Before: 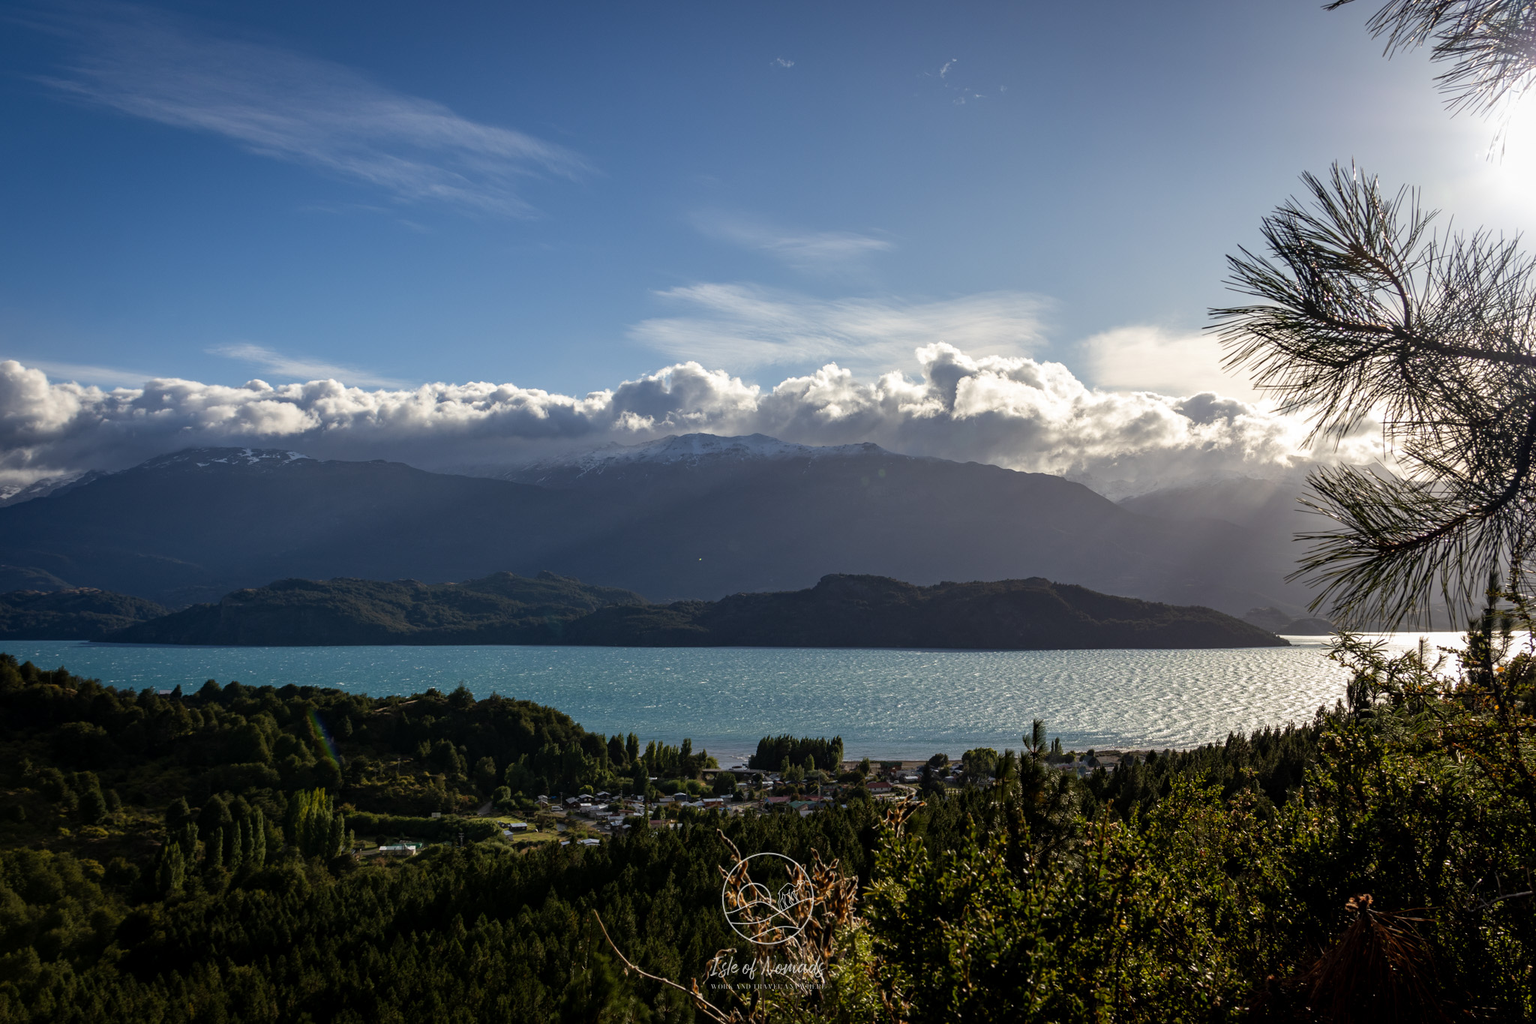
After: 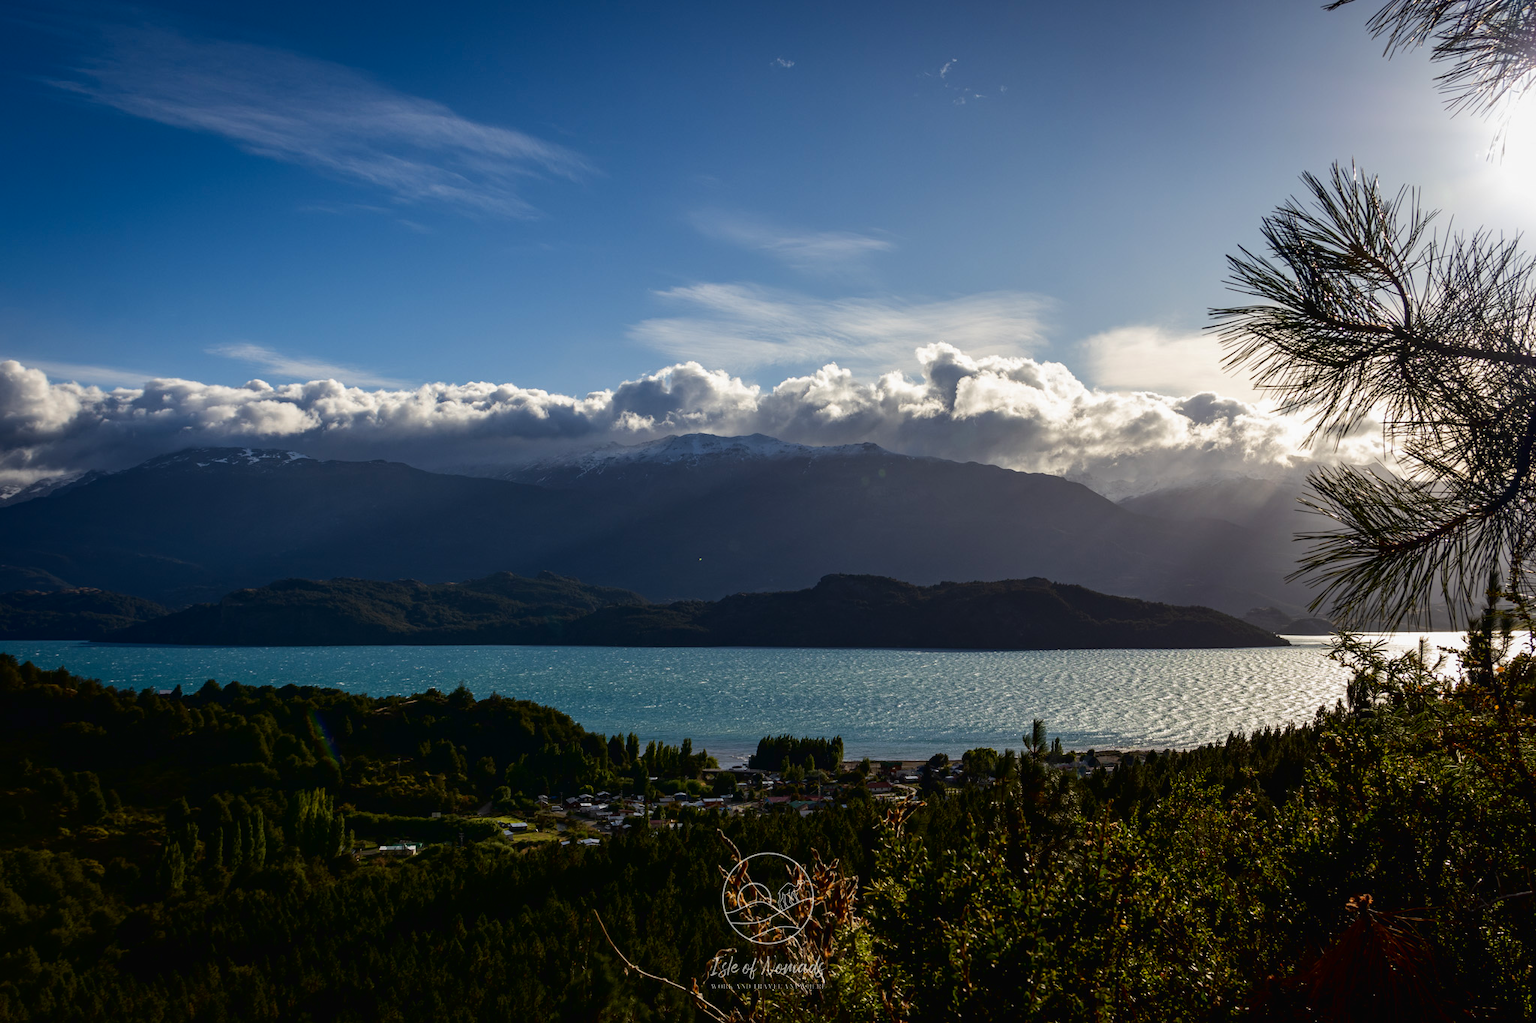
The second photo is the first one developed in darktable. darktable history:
contrast brightness saturation: contrast 0.069, brightness -0.151, saturation 0.107
tone curve: curves: ch0 [(0, 0.012) (0.036, 0.035) (0.274, 0.288) (0.504, 0.536) (0.844, 0.84) (1, 0.983)]; ch1 [(0, 0) (0.389, 0.403) (0.462, 0.486) (0.499, 0.498) (0.511, 0.502) (0.536, 0.547) (0.567, 0.588) (0.626, 0.645) (0.749, 0.781) (1, 1)]; ch2 [(0, 0) (0.457, 0.486) (0.5, 0.5) (0.56, 0.551) (0.615, 0.607) (0.704, 0.732) (1, 1)], color space Lab, linked channels, preserve colors none
